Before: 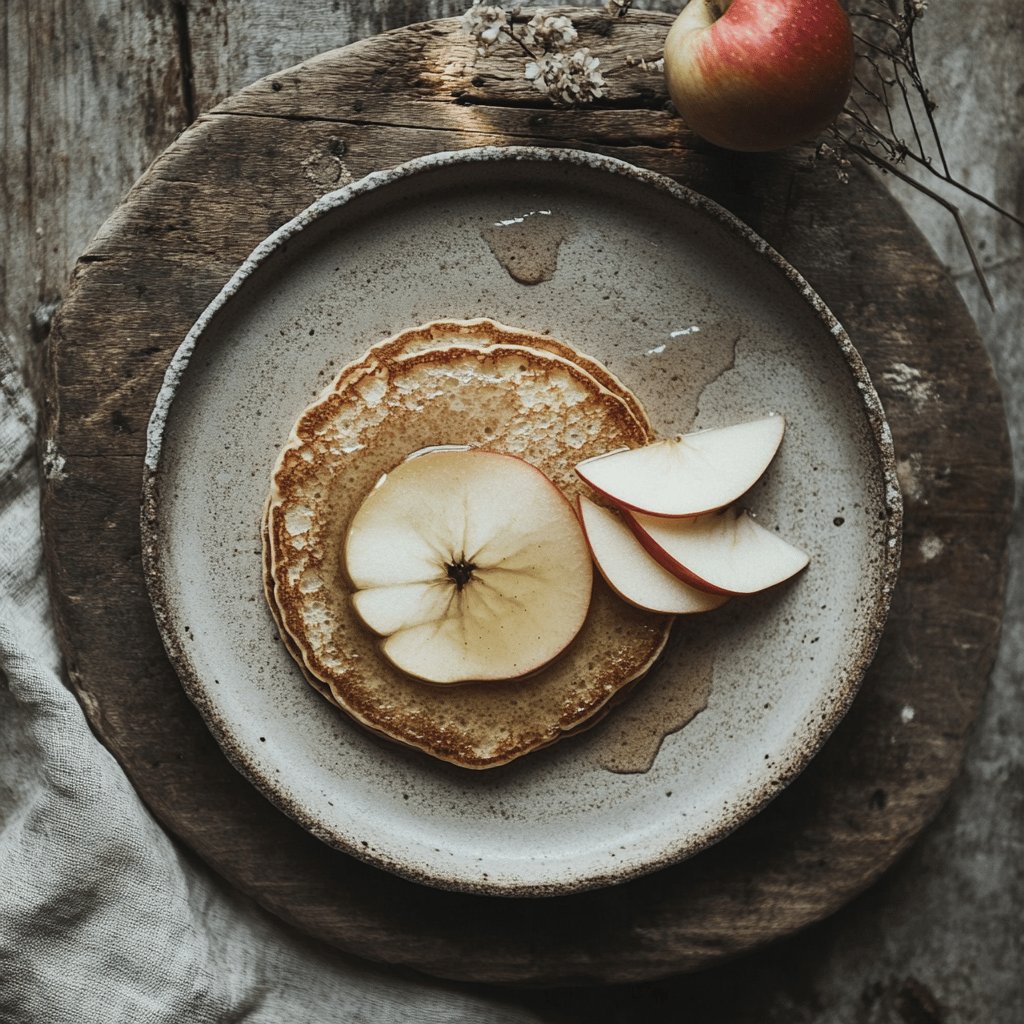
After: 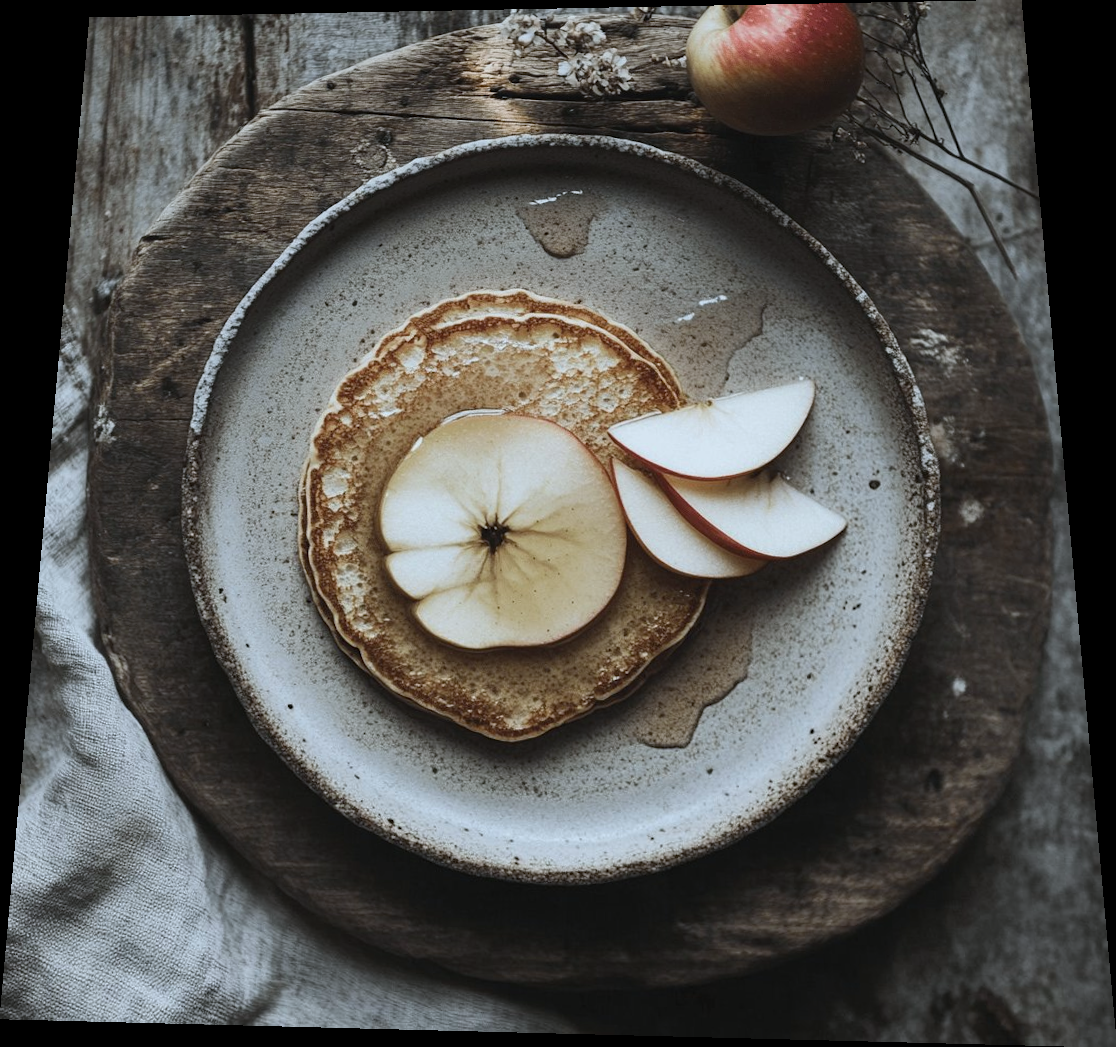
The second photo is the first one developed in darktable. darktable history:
rotate and perspective: rotation 0.128°, lens shift (vertical) -0.181, lens shift (horizontal) -0.044, shear 0.001, automatic cropping off
white balance: red 0.954, blue 1.079
color zones: curves: ch1 [(0, 0.469) (0.001, 0.469) (0.12, 0.446) (0.248, 0.469) (0.5, 0.5) (0.748, 0.5) (0.999, 0.469) (1, 0.469)]
